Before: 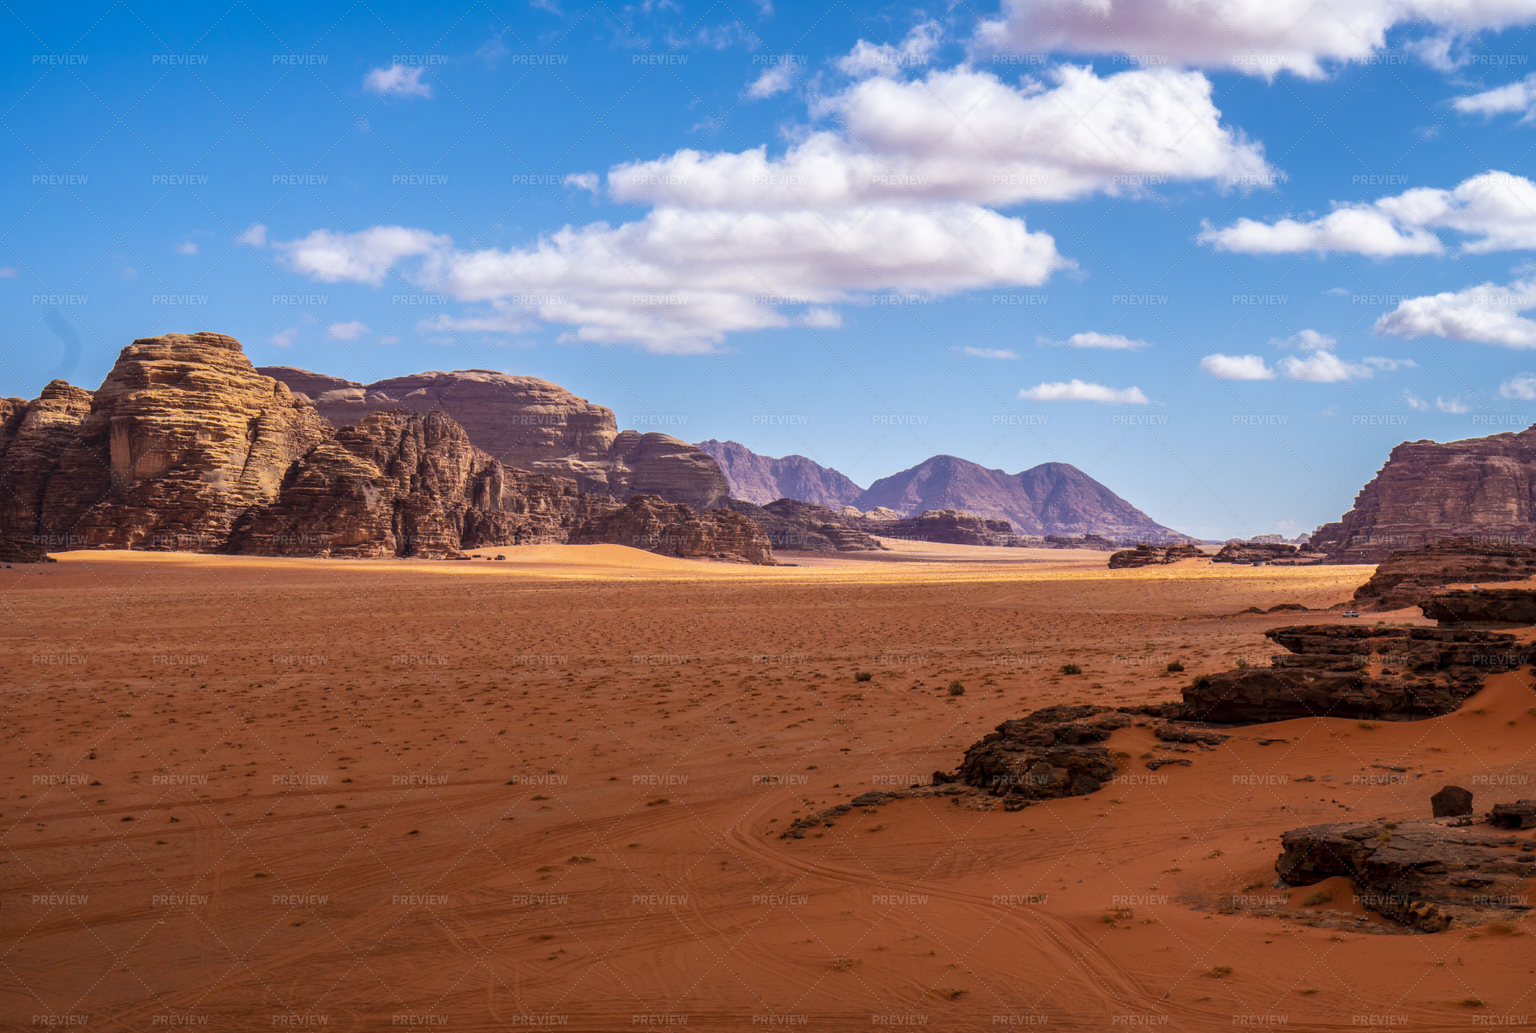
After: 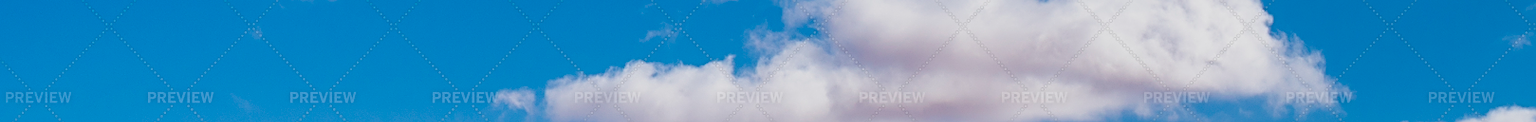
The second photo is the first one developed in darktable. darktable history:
crop and rotate: left 9.644%, top 9.491%, right 6.021%, bottom 80.509%
tone equalizer: -8 EV 0.25 EV, -7 EV 0.417 EV, -6 EV 0.417 EV, -5 EV 0.25 EV, -3 EV -0.25 EV, -2 EV -0.417 EV, -1 EV -0.417 EV, +0 EV -0.25 EV, edges refinement/feathering 500, mask exposure compensation -1.57 EV, preserve details guided filter
sharpen: radius 2.531, amount 0.628
